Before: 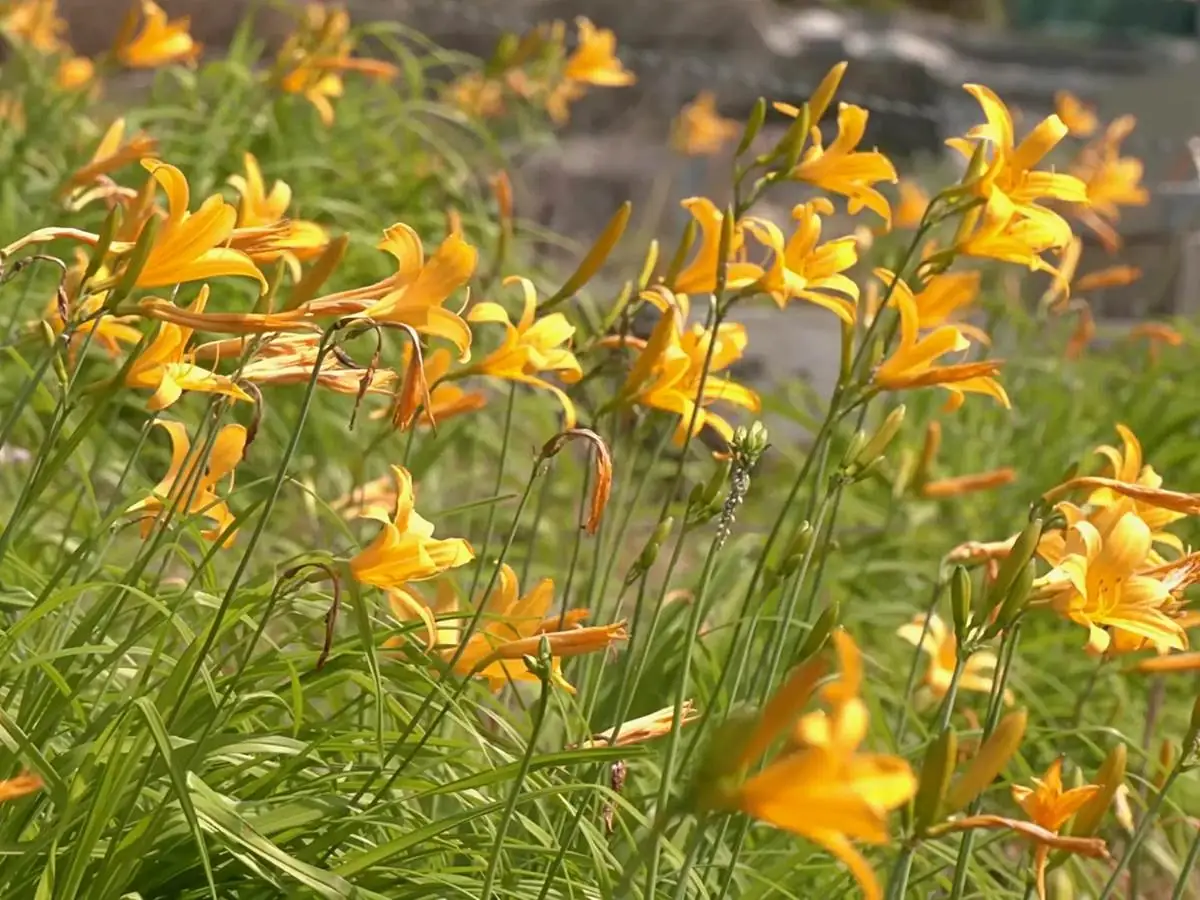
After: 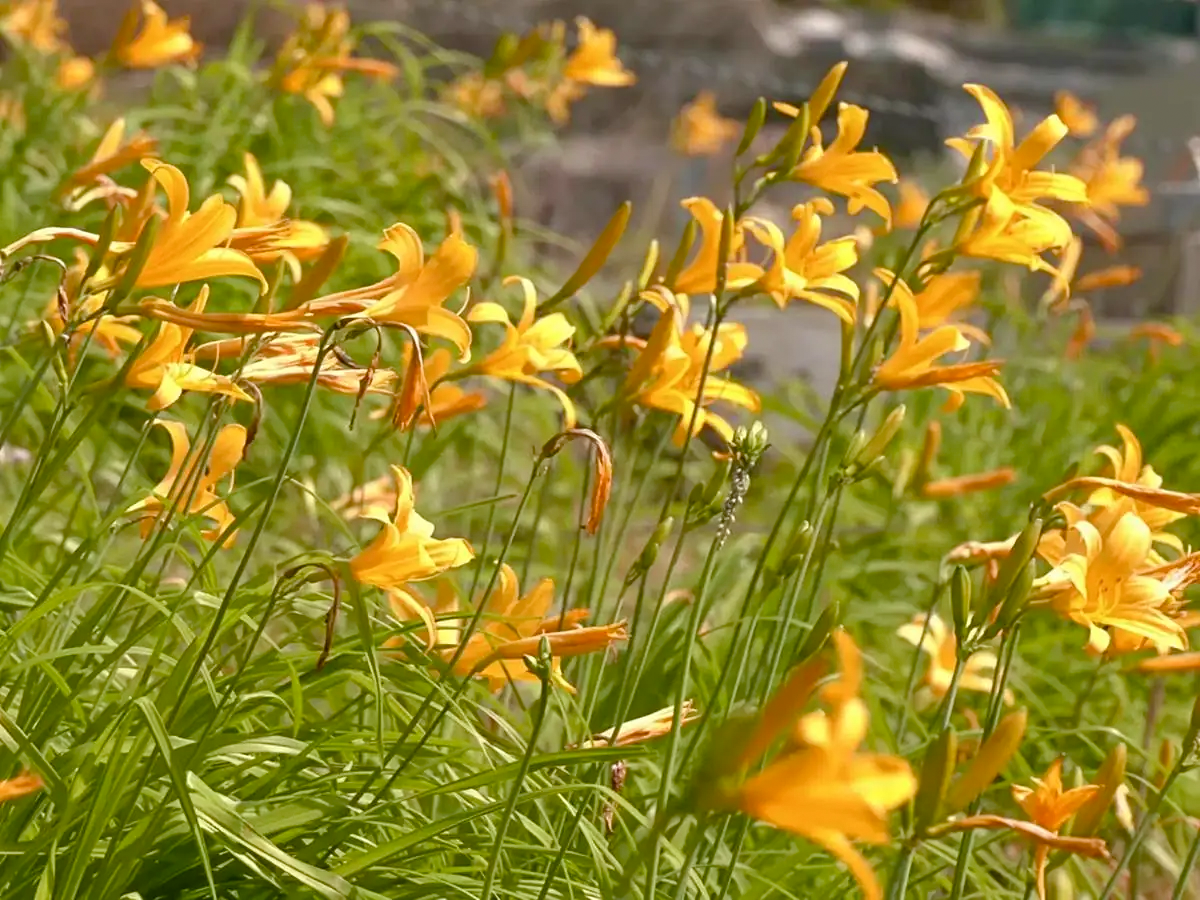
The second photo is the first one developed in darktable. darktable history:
exposure: exposure 0.081 EV, compensate highlight preservation false
color balance rgb: perceptual saturation grading › global saturation 20%, perceptual saturation grading › highlights -25%, perceptual saturation grading › shadows 25%
grain: coarseness 0.81 ISO, strength 1.34%, mid-tones bias 0%
